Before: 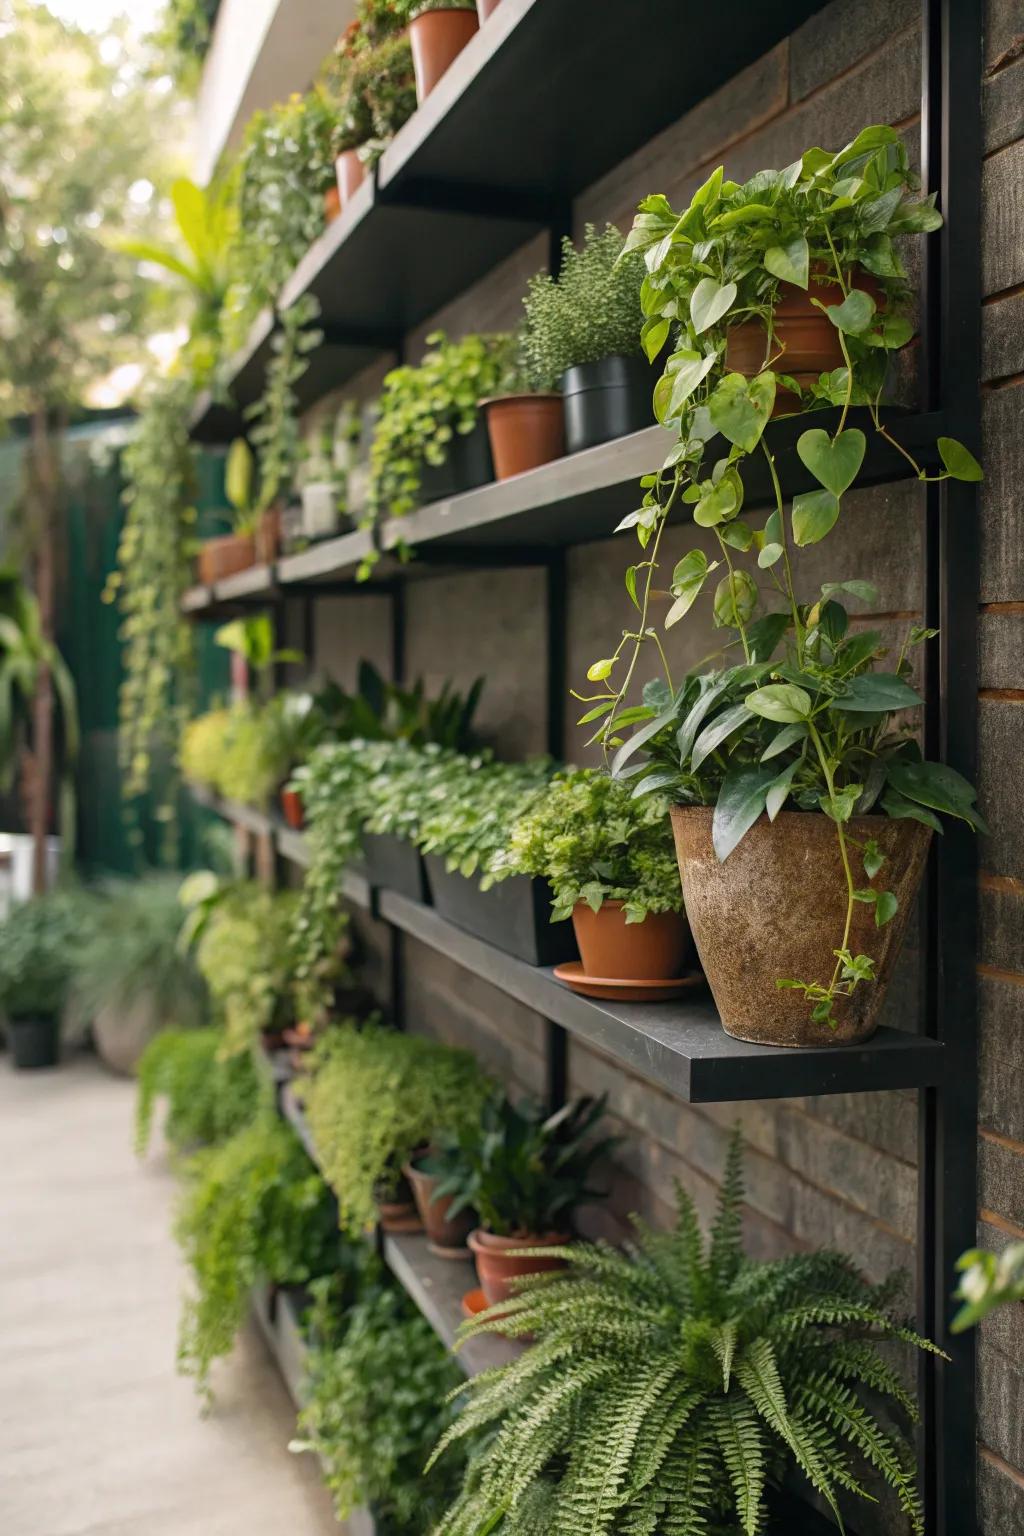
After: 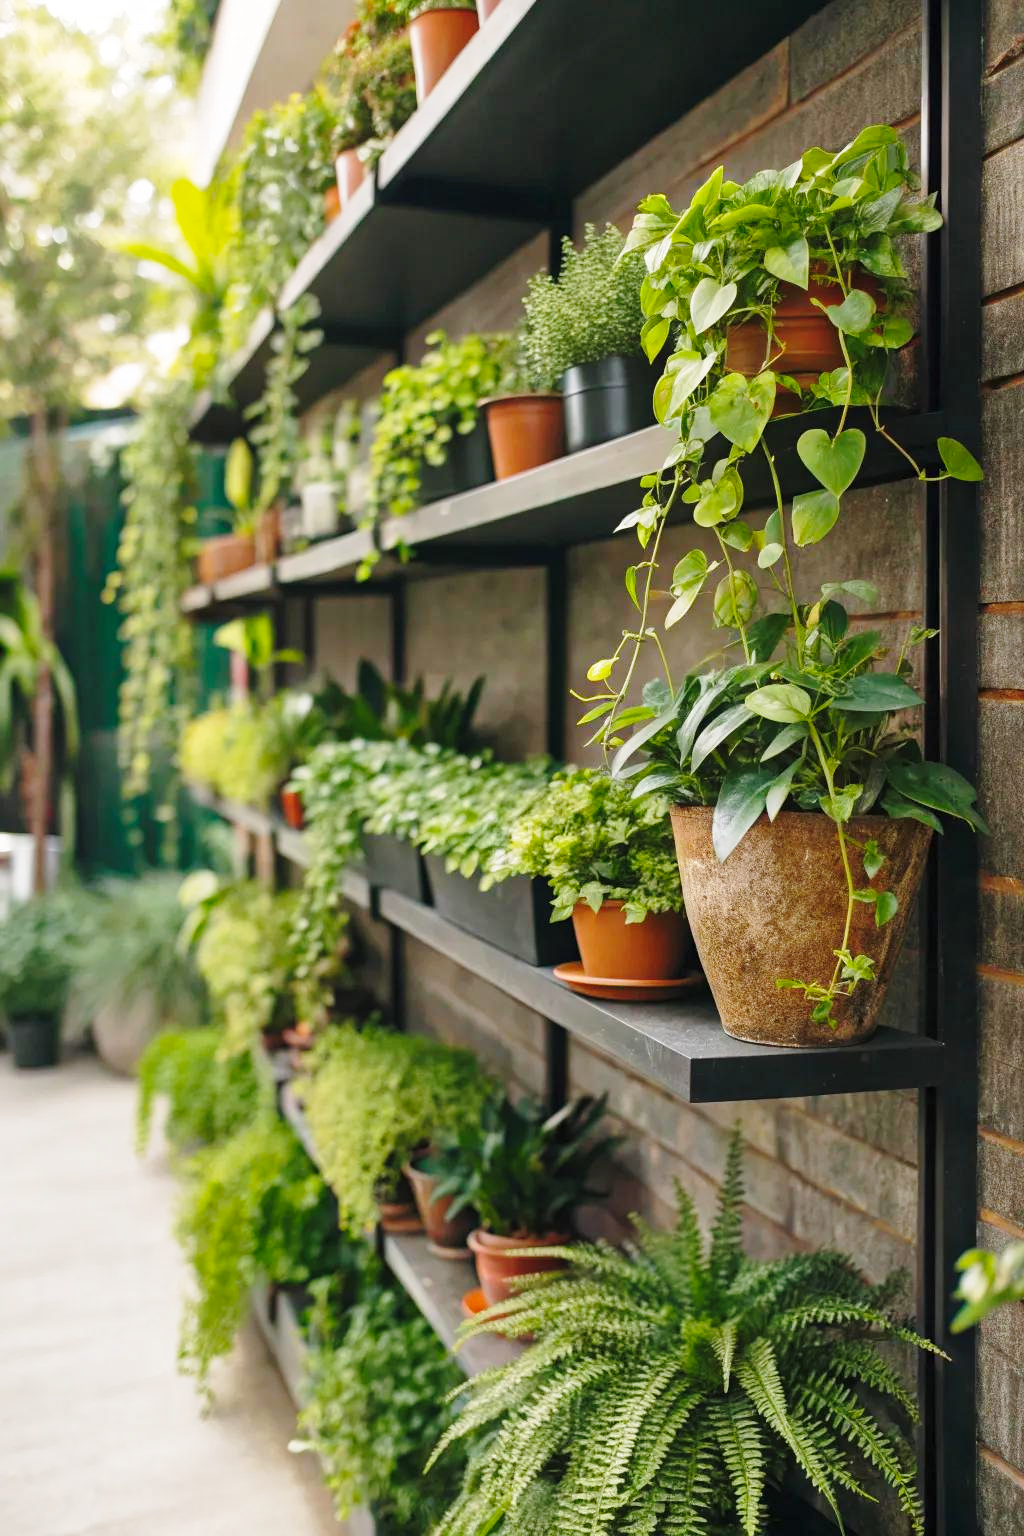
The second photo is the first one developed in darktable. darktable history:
shadows and highlights: on, module defaults
base curve: curves: ch0 [(0, 0) (0.028, 0.03) (0.121, 0.232) (0.46, 0.748) (0.859, 0.968) (1, 1)], preserve colors none
